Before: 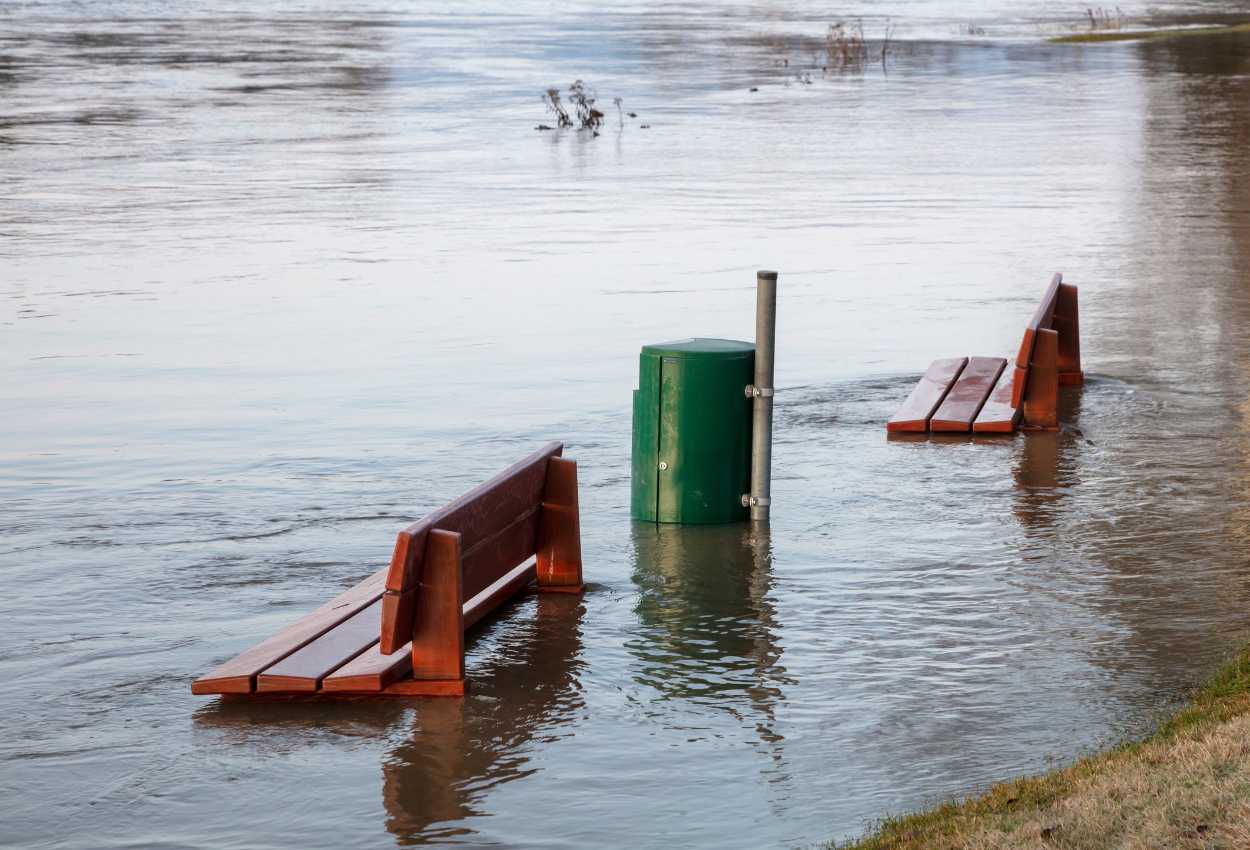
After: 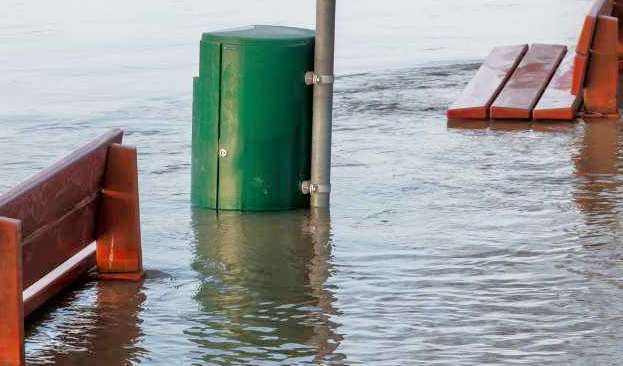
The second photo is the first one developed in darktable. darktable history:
tone equalizer: -7 EV 0.158 EV, -6 EV 0.638 EV, -5 EV 1.18 EV, -4 EV 1.35 EV, -3 EV 1.18 EV, -2 EV 0.6 EV, -1 EV 0.162 EV
crop: left 35.207%, top 36.939%, right 14.898%, bottom 19.942%
